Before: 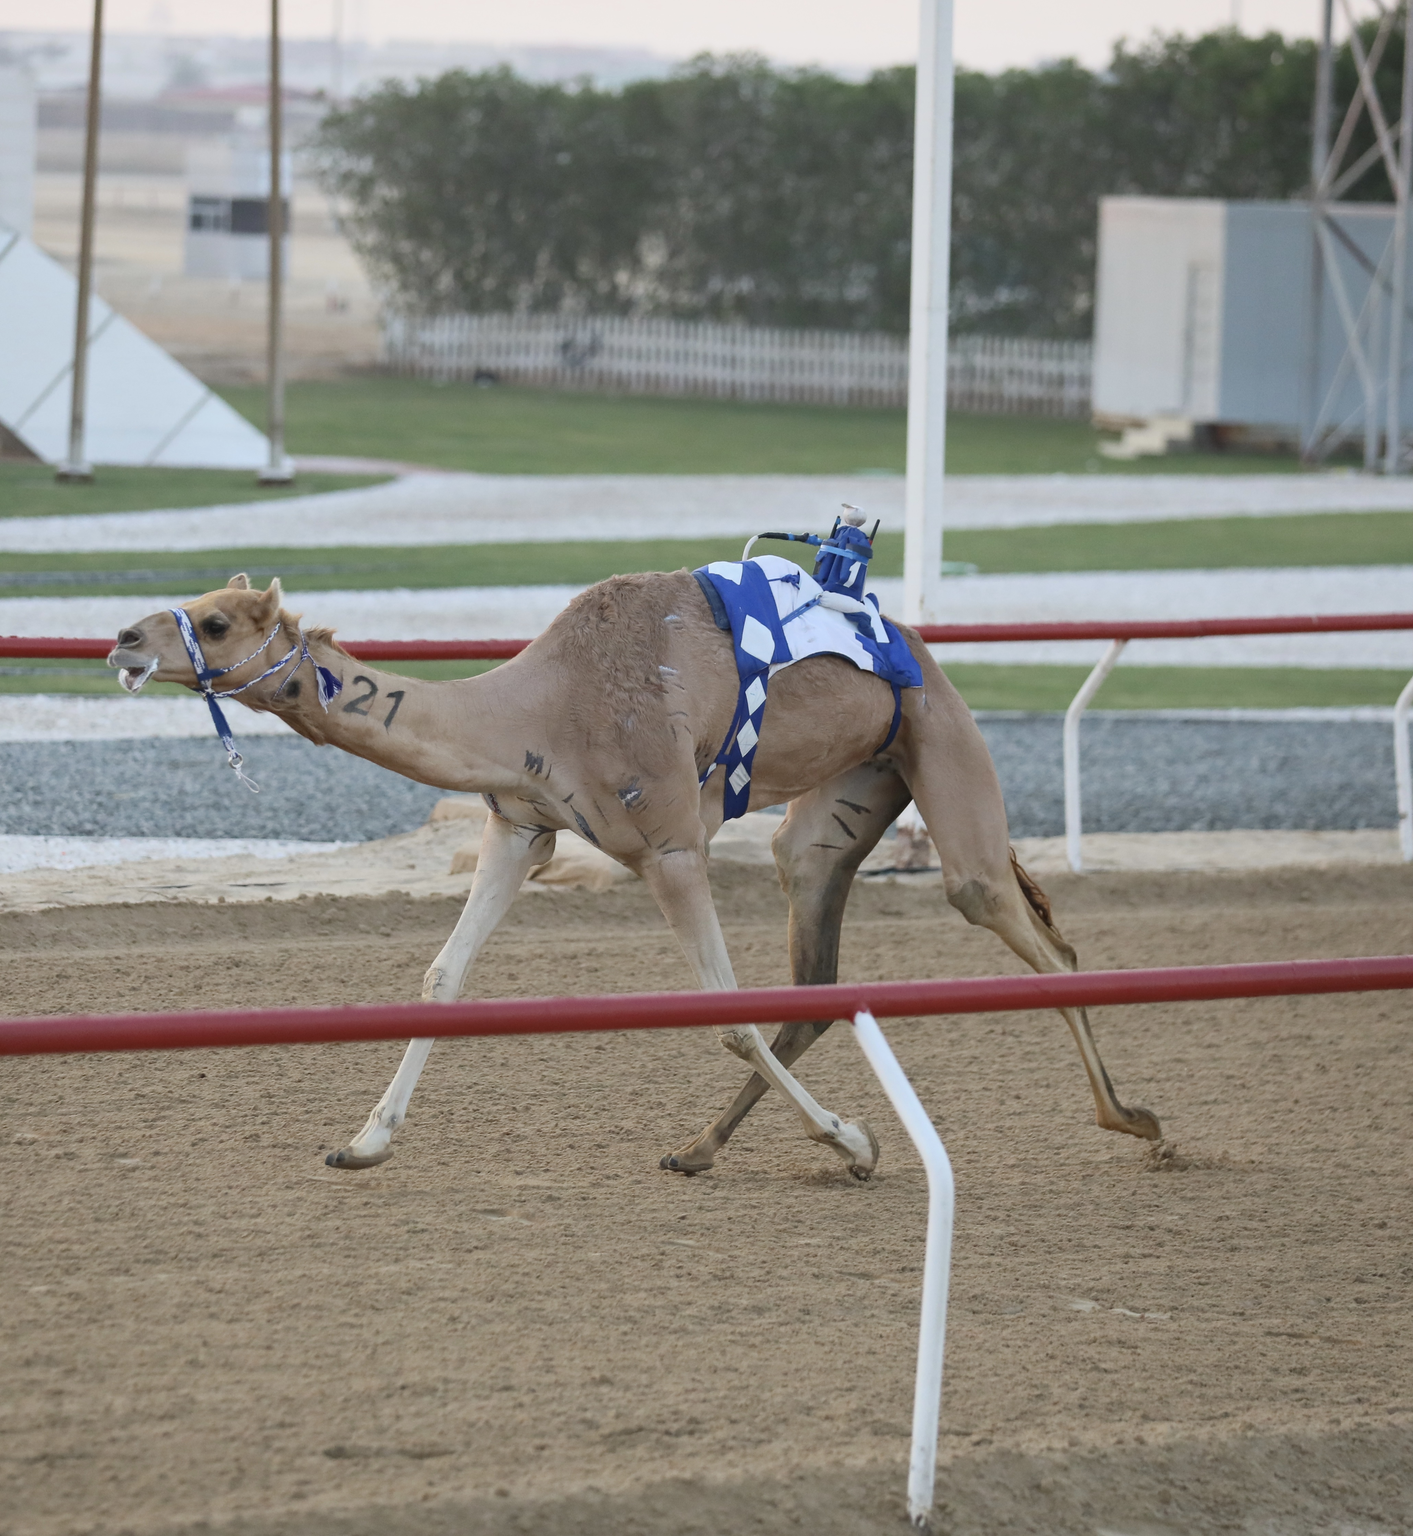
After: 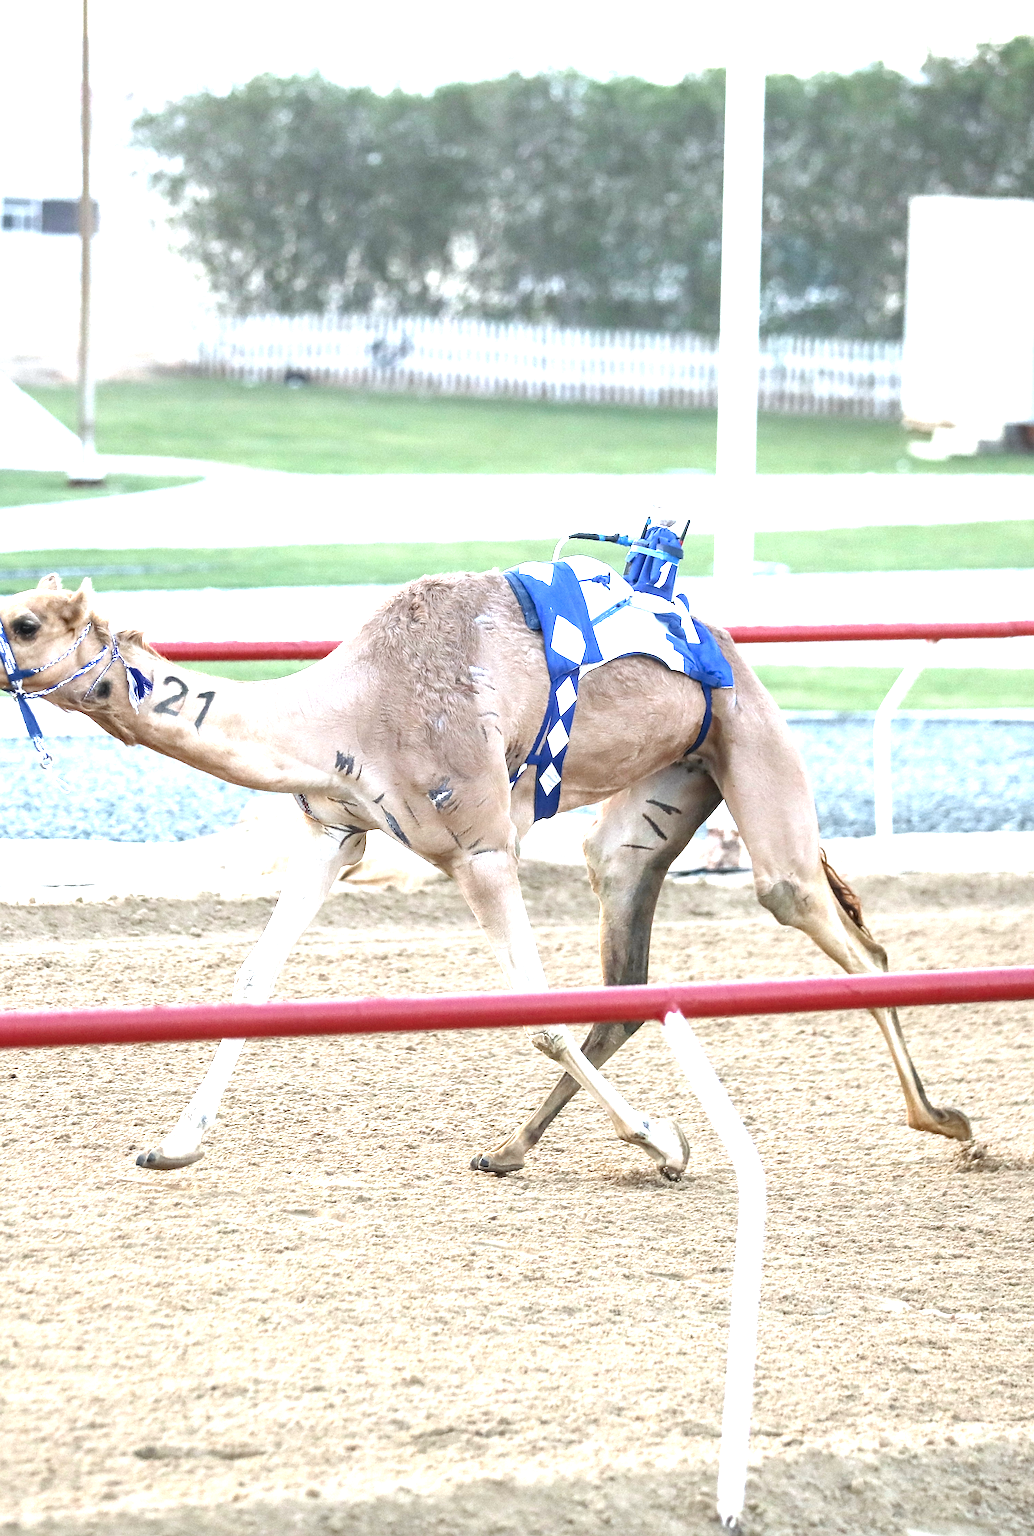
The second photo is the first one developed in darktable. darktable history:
contrast brightness saturation: saturation -0.05
white balance: red 0.967, blue 1.049
local contrast: detail 135%, midtone range 0.75
sharpen: on, module defaults
crop: left 13.443%, right 13.31%
exposure: black level correction 0, exposure 1.9 EV, compensate highlight preservation false
